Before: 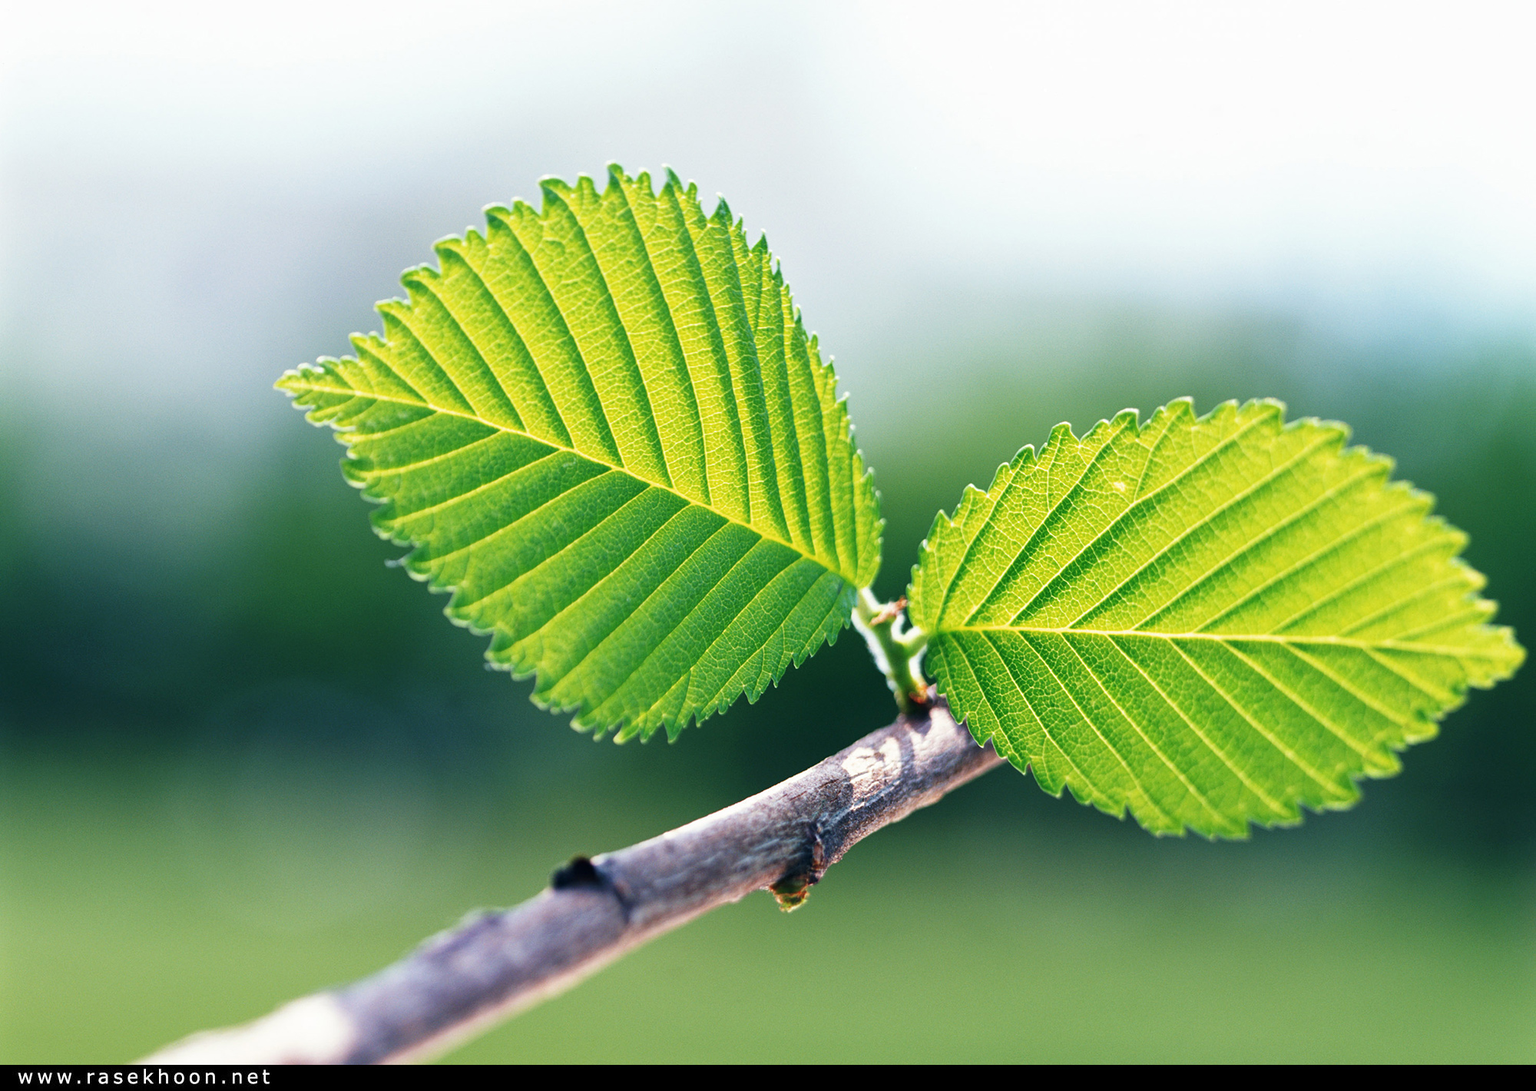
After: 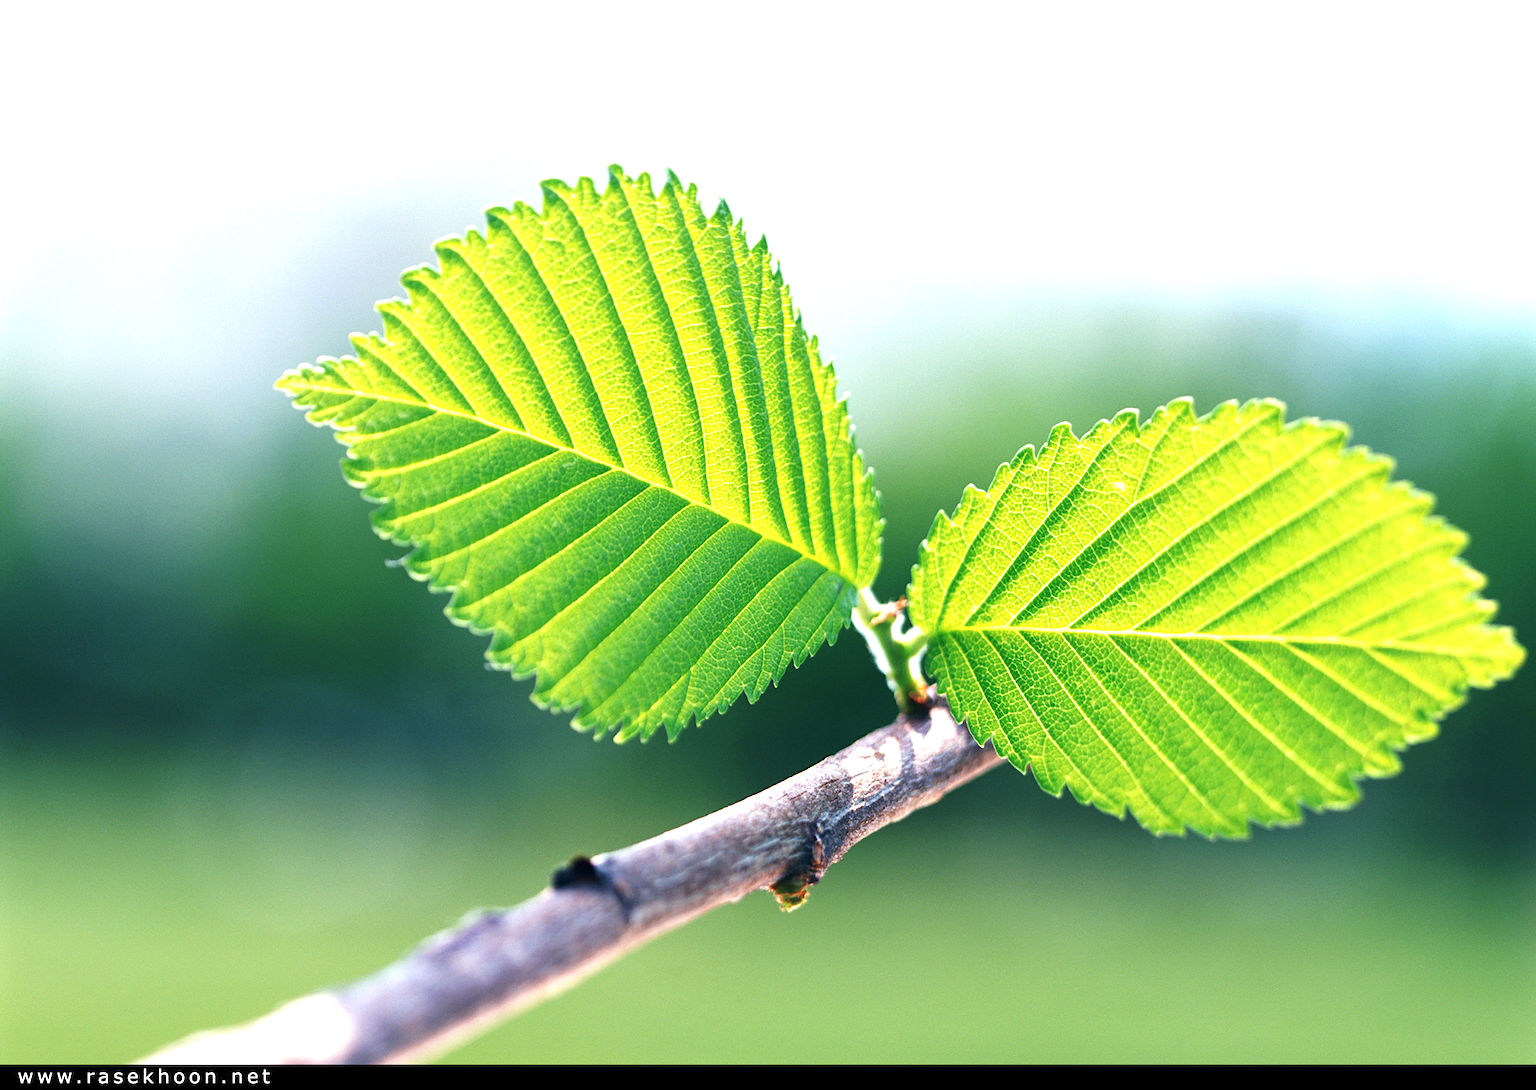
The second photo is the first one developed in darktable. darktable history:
exposure: exposure 0.576 EV, compensate exposure bias true, compensate highlight preservation false
